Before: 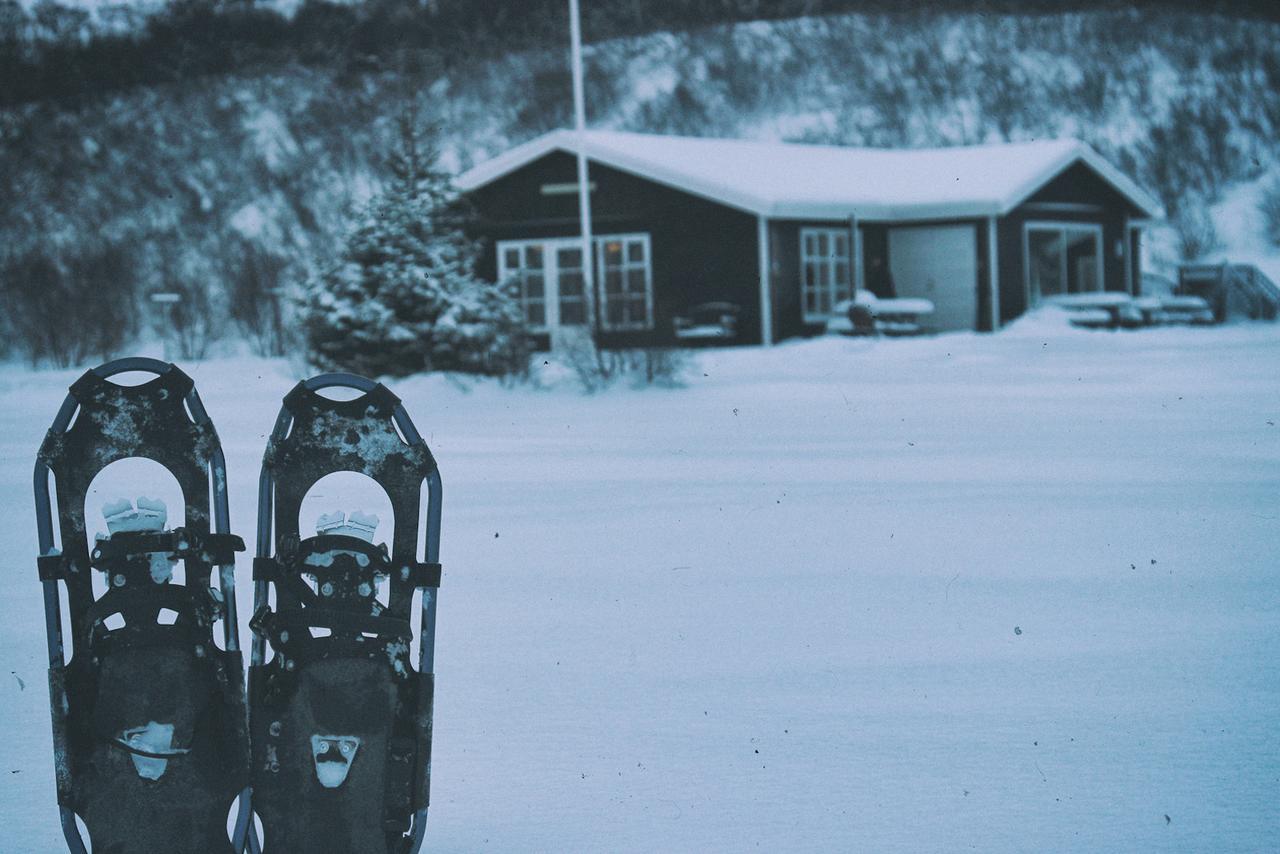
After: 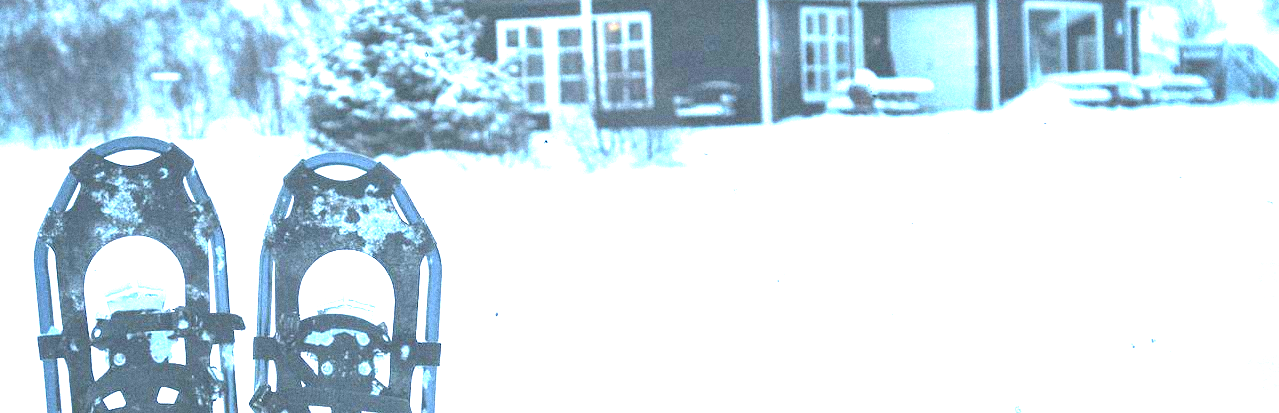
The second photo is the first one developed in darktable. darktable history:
exposure: black level correction 0.001, exposure 2.607 EV, compensate exposure bias true, compensate highlight preservation false
grain: mid-tones bias 0%
white balance: red 0.984, blue 1.059
crop and rotate: top 26.056%, bottom 25.543%
